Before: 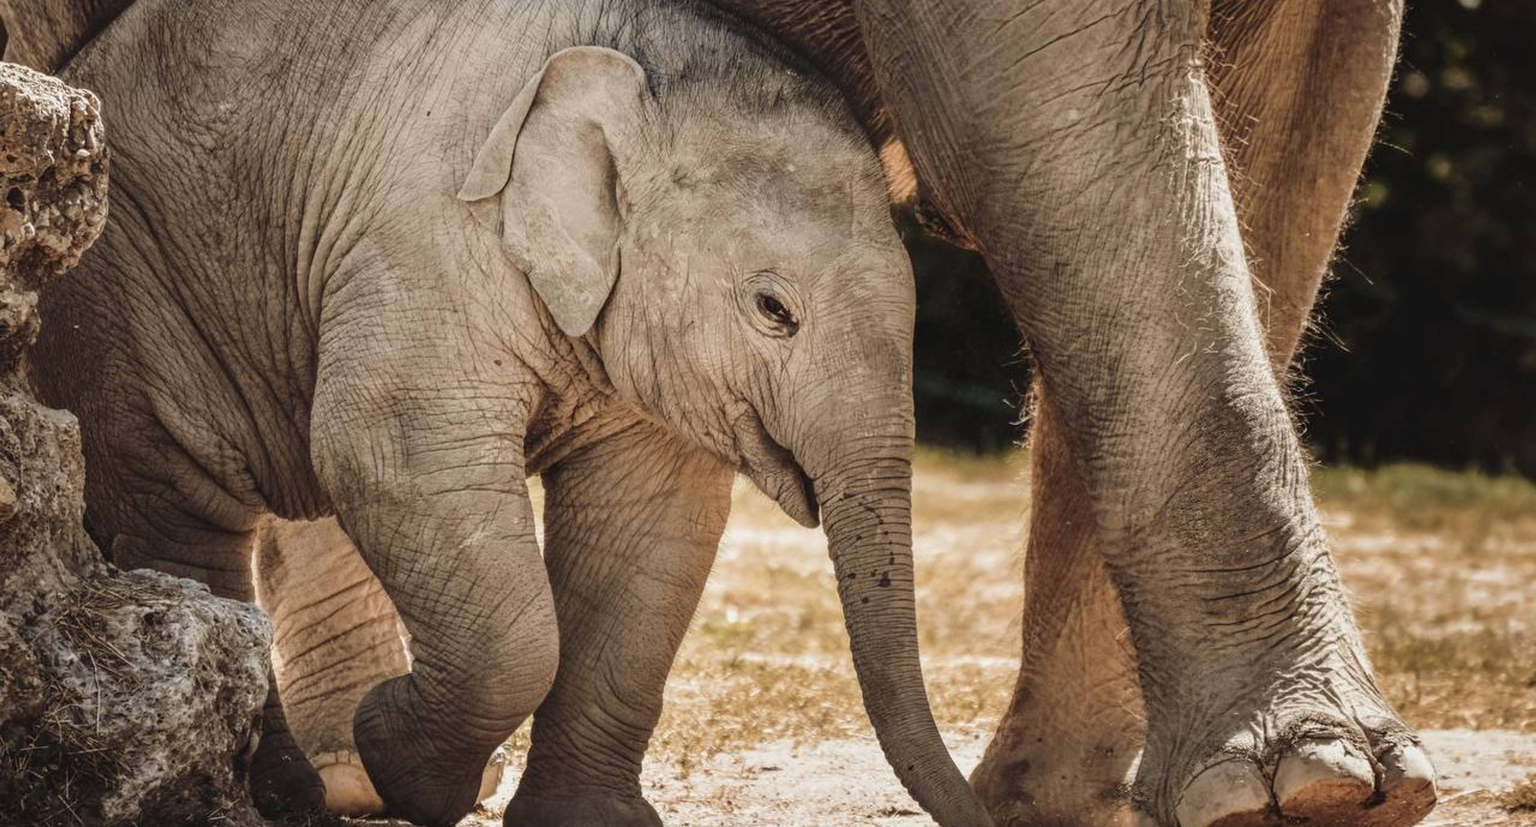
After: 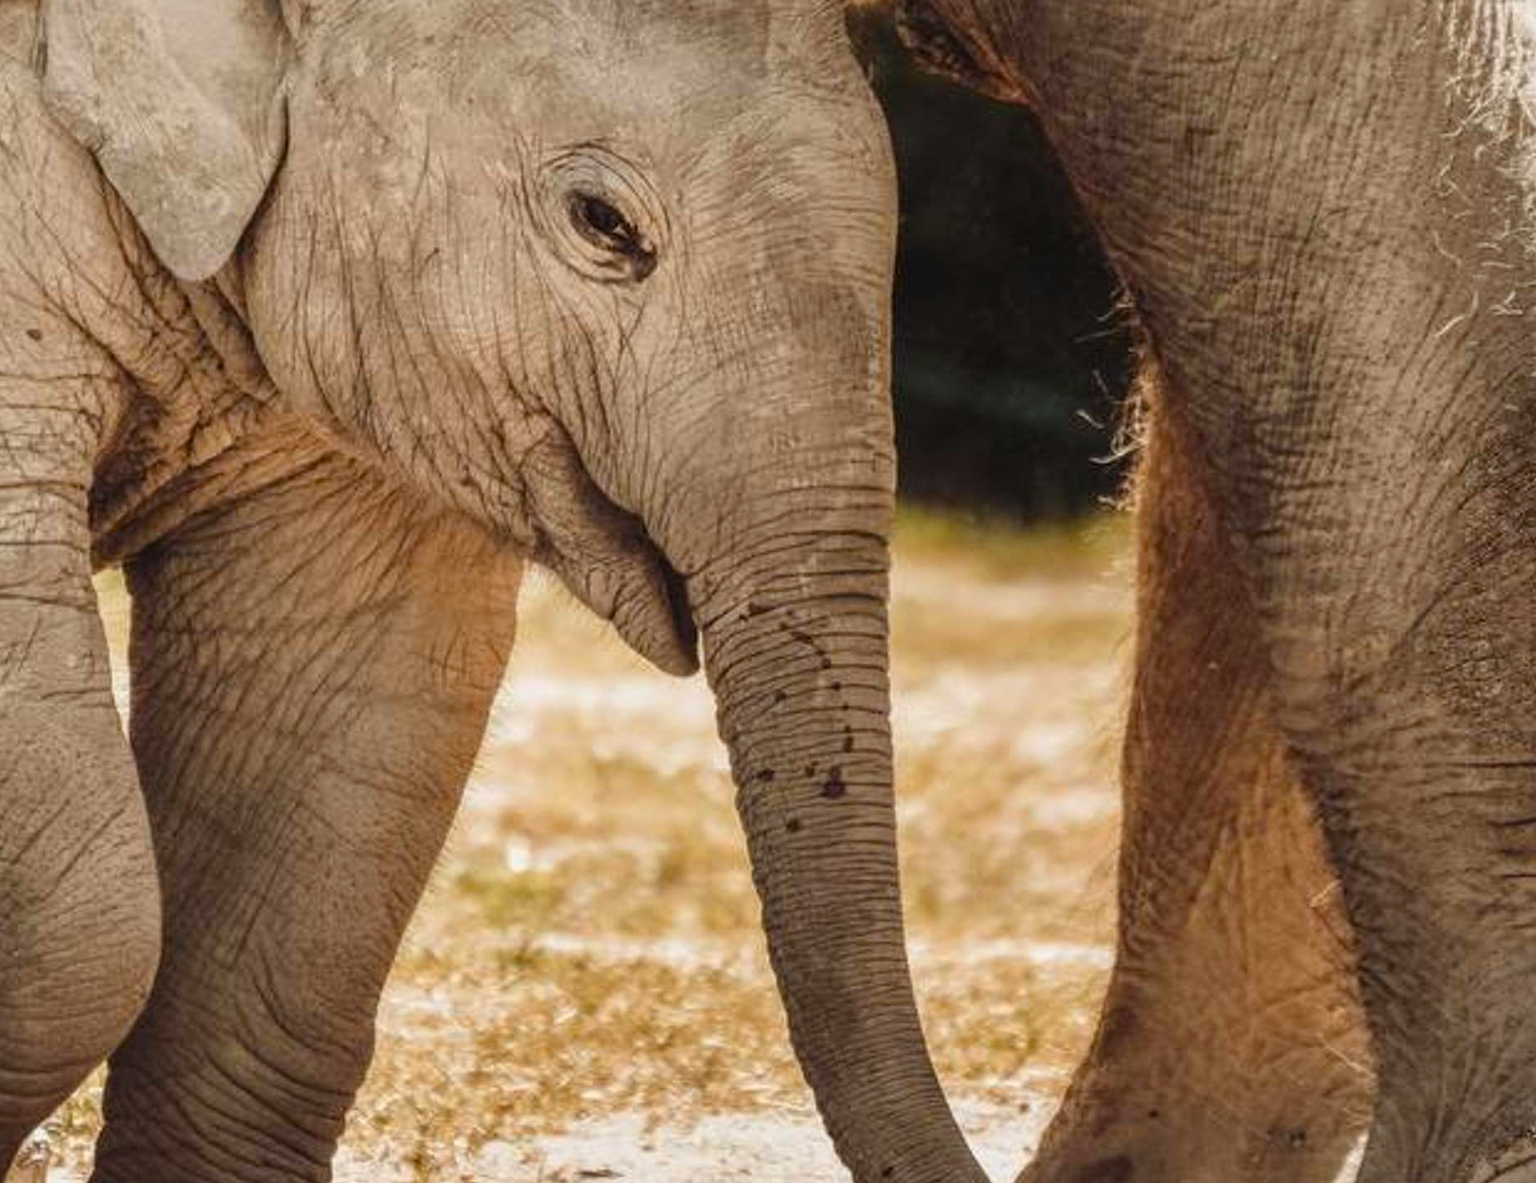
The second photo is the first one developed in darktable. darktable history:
color balance rgb: shadows lift › chroma 1.007%, shadows lift › hue 28.55°, perceptual saturation grading › global saturation 19.94%, global vibrance 9.816%
crop: left 31.336%, top 24.309%, right 20.246%, bottom 6.443%
